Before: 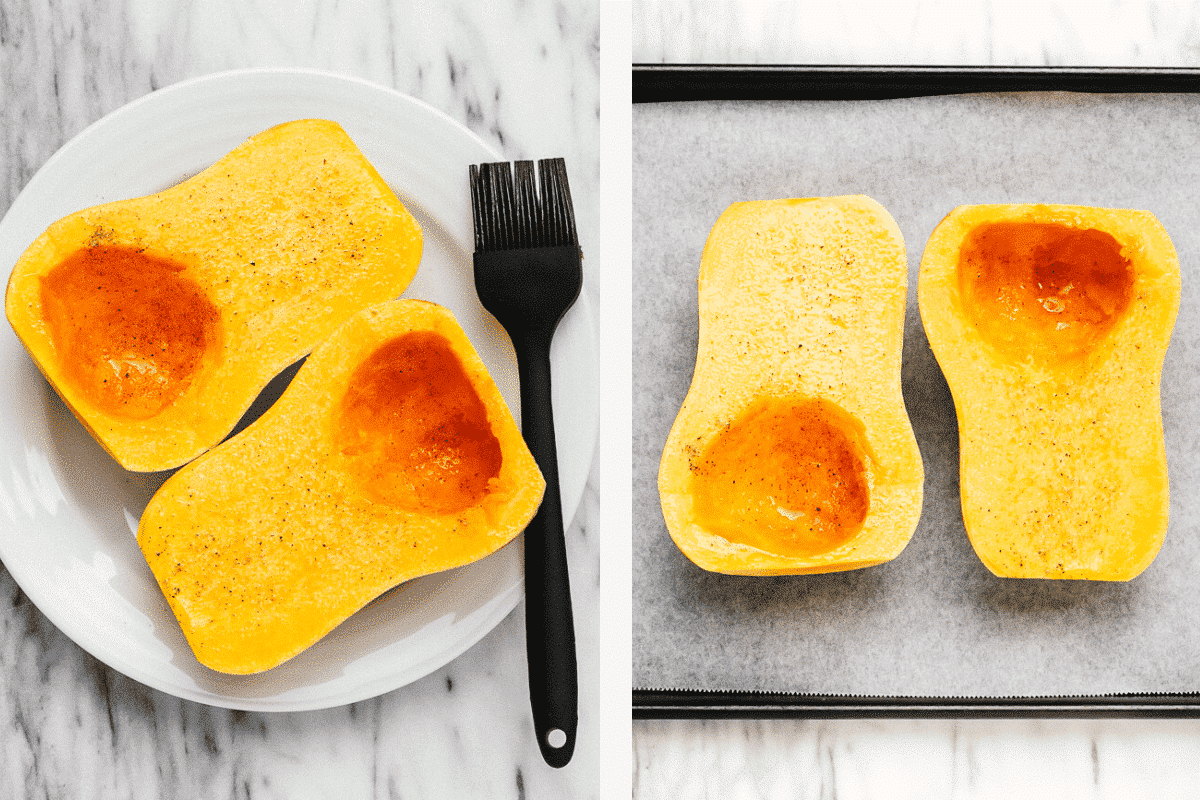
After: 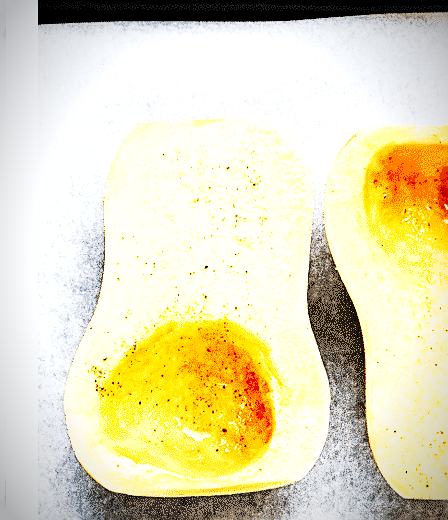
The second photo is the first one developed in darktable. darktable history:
crop and rotate: left 49.509%, top 10.093%, right 13.139%, bottom 24.873%
shadows and highlights: soften with gaussian
vignetting: fall-off start 86.52%, brightness -0.605, saturation 0, automatic ratio true, unbound false
exposure: black level correction 0.008, exposure 0.987 EV, compensate highlight preservation false
color calibration: x 0.37, y 0.382, temperature 4318.55 K
sharpen: on, module defaults
base curve: curves: ch0 [(0, 0) (0.028, 0.03) (0.121, 0.232) (0.46, 0.748) (0.859, 0.968) (1, 1)], preserve colors none
